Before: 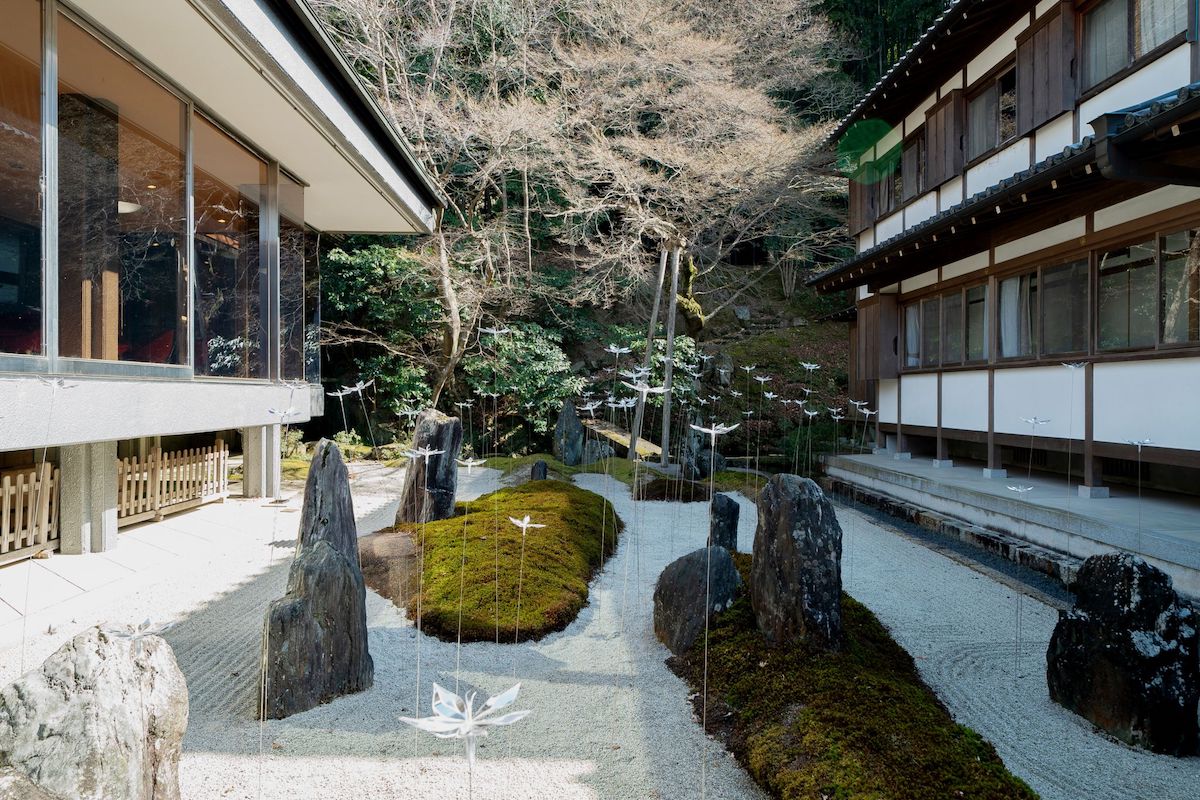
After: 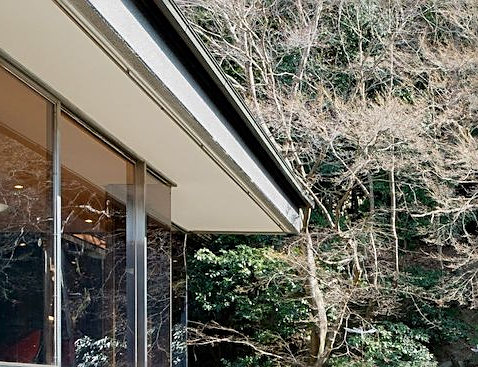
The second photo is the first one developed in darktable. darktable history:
crop and rotate: left 11.123%, top 0.077%, right 48.999%, bottom 54.036%
sharpen: on, module defaults
